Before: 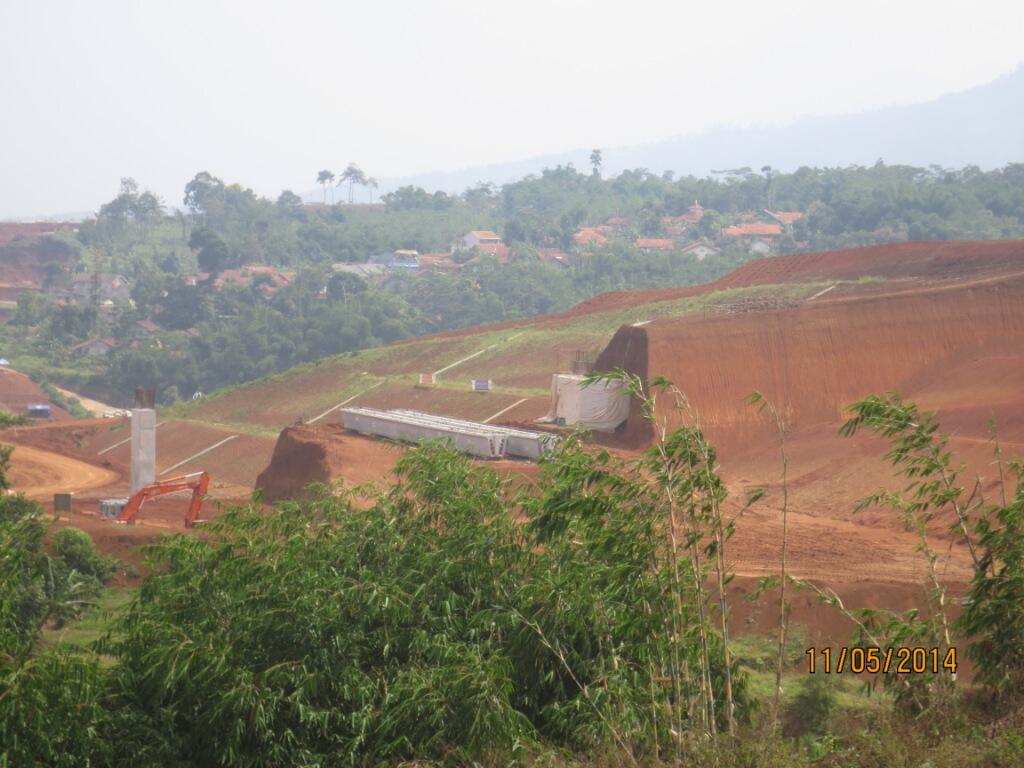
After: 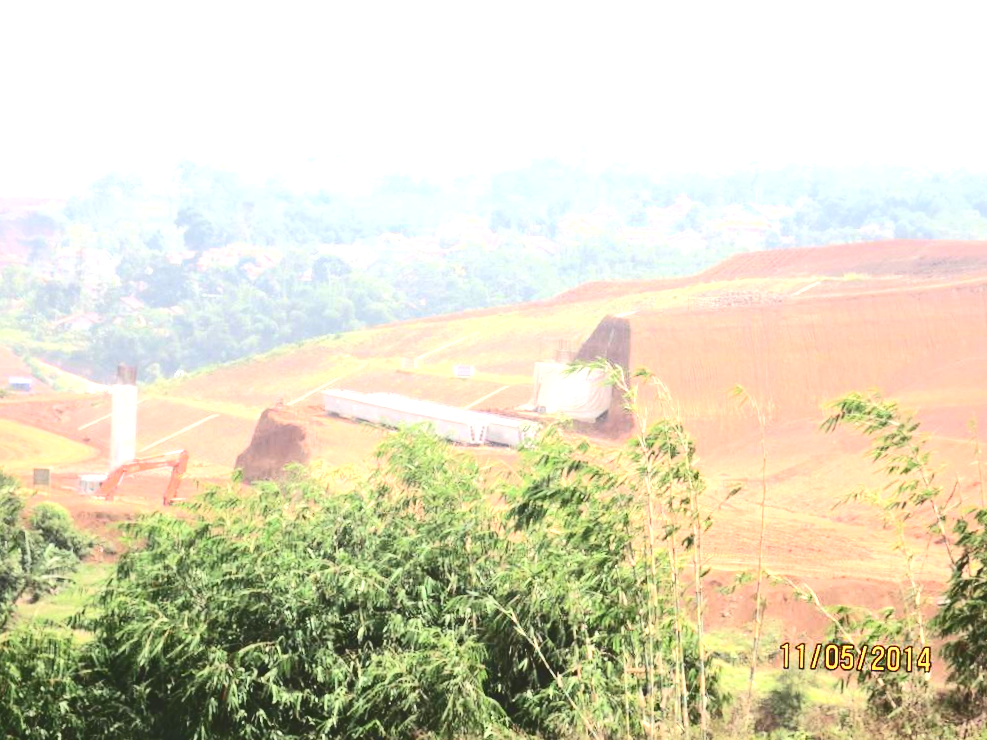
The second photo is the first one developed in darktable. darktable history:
crop and rotate: angle -1.61°
tone curve: curves: ch0 [(0, 0) (0.003, 0.178) (0.011, 0.177) (0.025, 0.177) (0.044, 0.178) (0.069, 0.178) (0.1, 0.18) (0.136, 0.183) (0.177, 0.199) (0.224, 0.227) (0.277, 0.278) (0.335, 0.357) (0.399, 0.449) (0.468, 0.546) (0.543, 0.65) (0.623, 0.724) (0.709, 0.804) (0.801, 0.868) (0.898, 0.921) (1, 1)], color space Lab, independent channels, preserve colors none
exposure: black level correction 0, exposure 1.467 EV, compensate highlight preservation false
contrast brightness saturation: contrast 0.3
local contrast: mode bilateral grid, contrast 20, coarseness 50, detail 141%, midtone range 0.2
